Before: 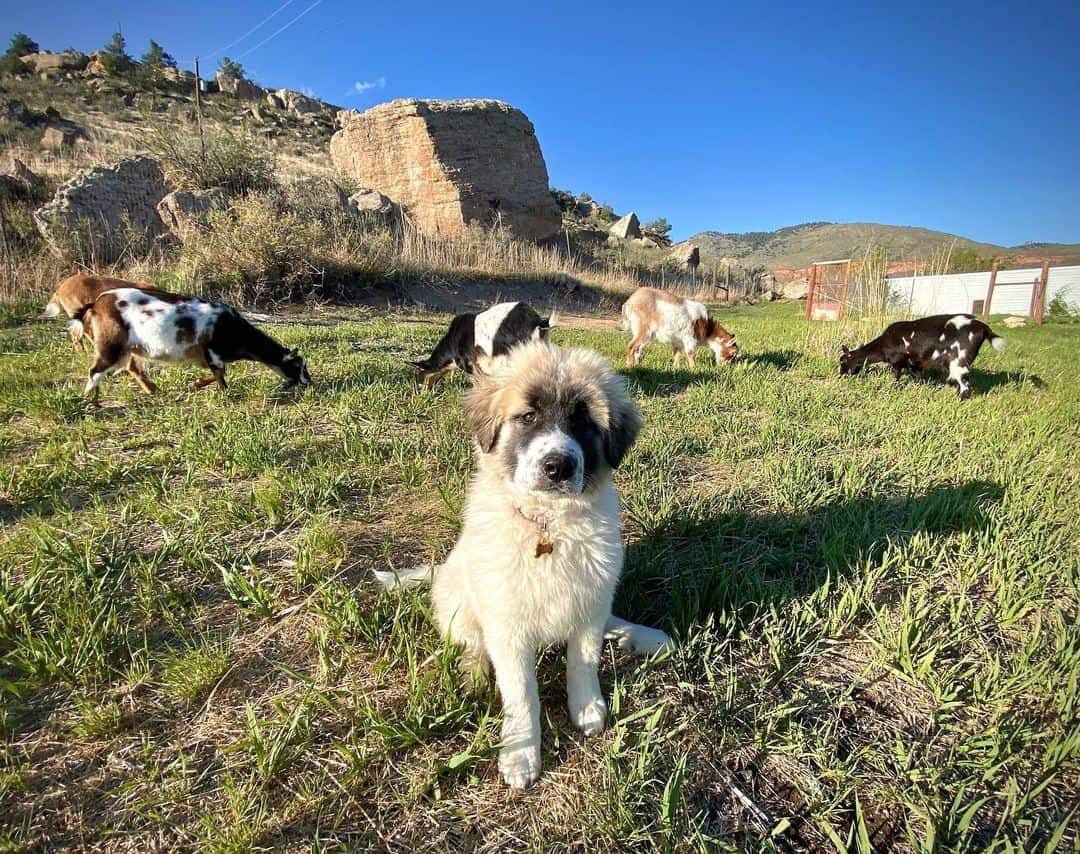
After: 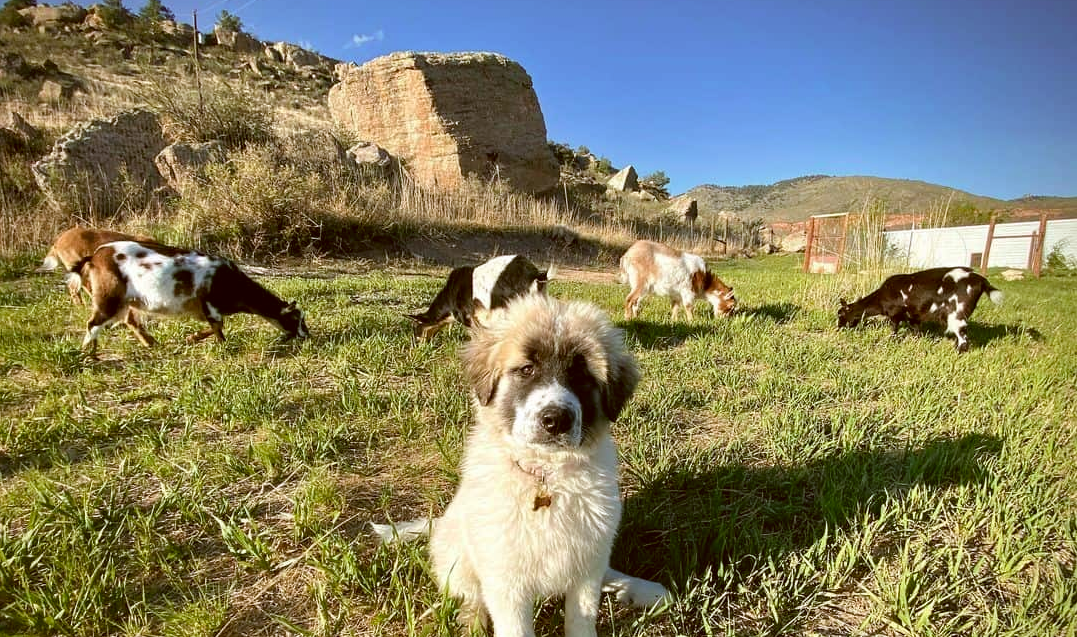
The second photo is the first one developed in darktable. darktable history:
color correction: highlights a* -0.394, highlights b* 0.182, shadows a* 4.53, shadows b* 20.67
crop: left 0.201%, top 5.539%, bottom 19.861%
